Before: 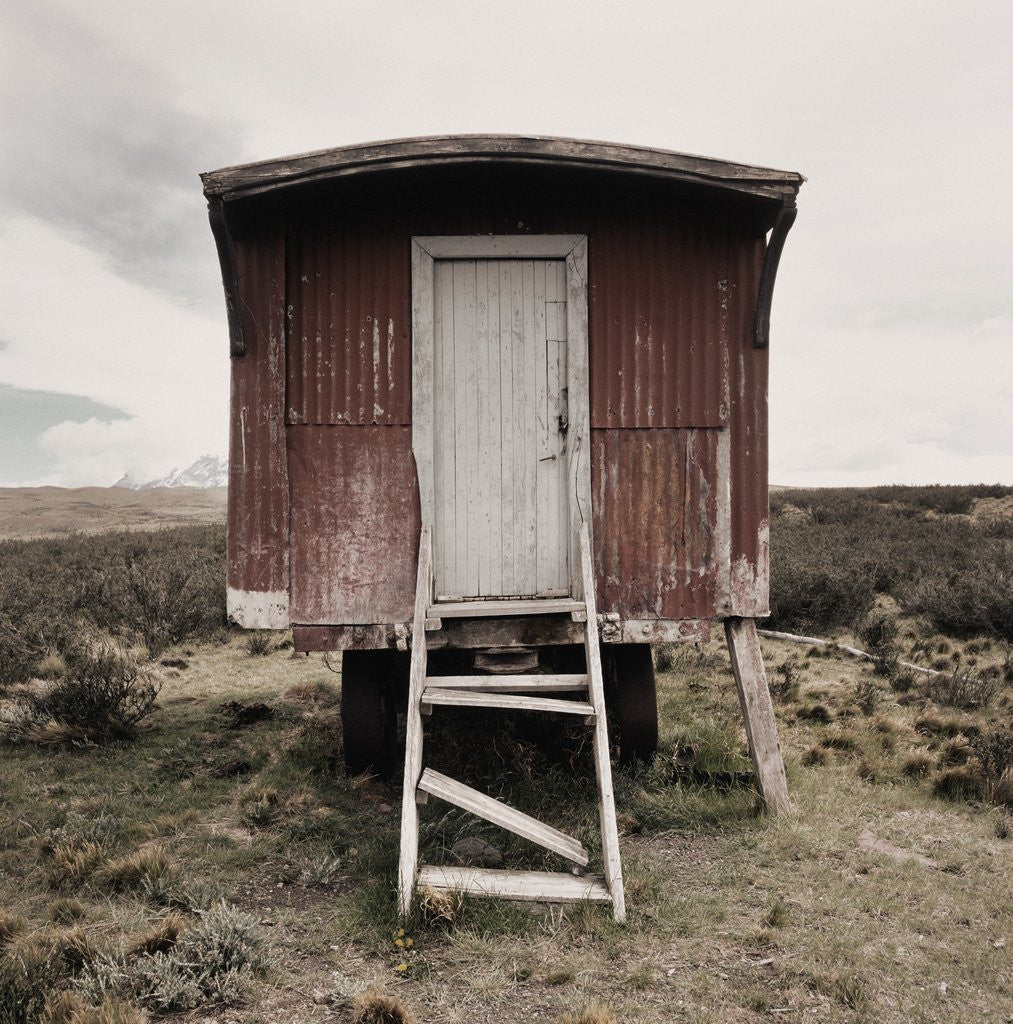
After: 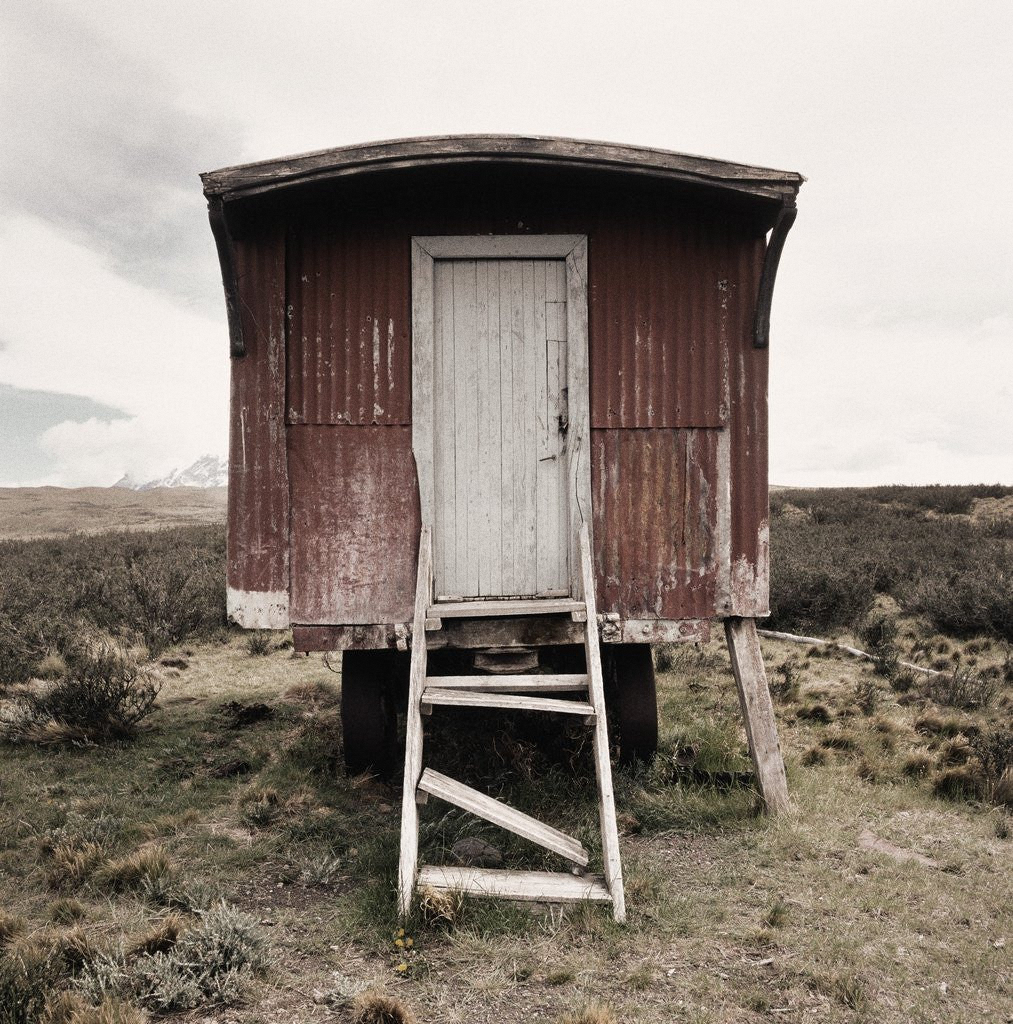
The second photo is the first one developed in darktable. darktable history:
shadows and highlights: shadows -12.5, white point adjustment 4, highlights 28.33
grain: strength 26%
